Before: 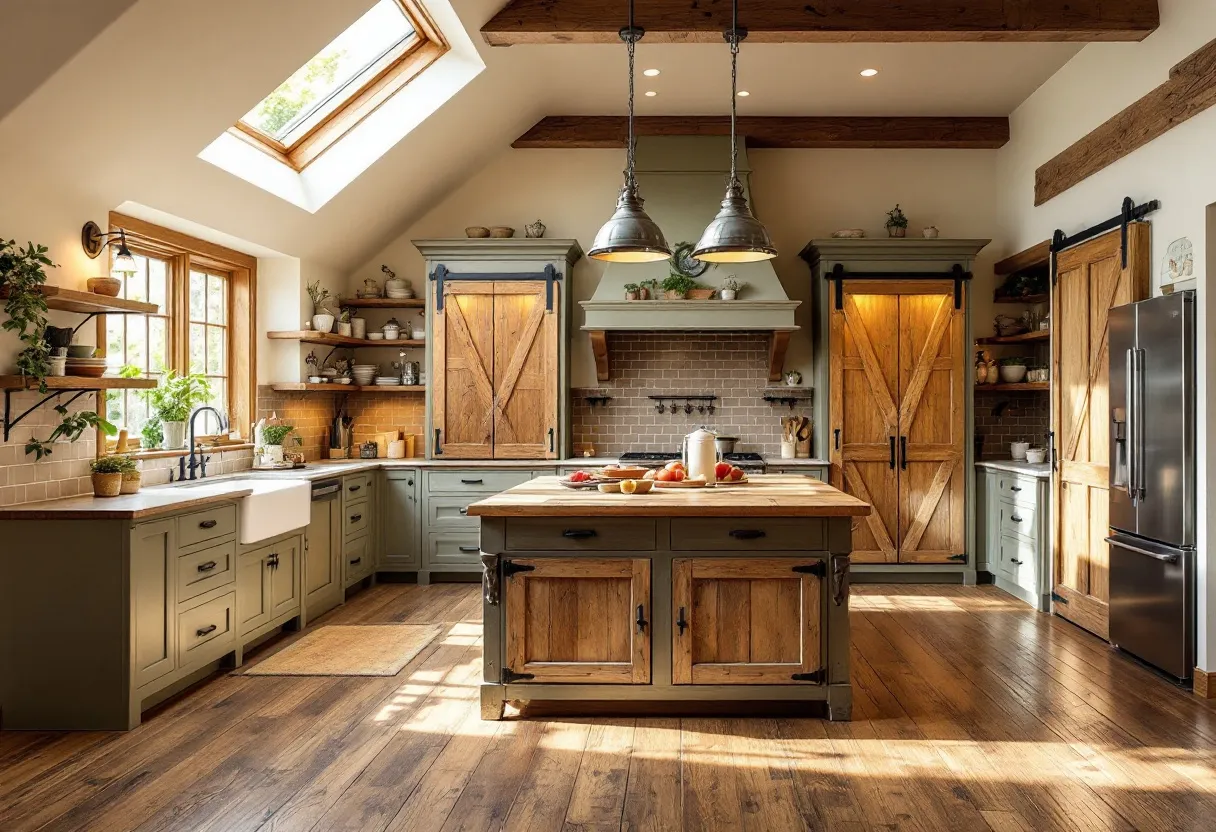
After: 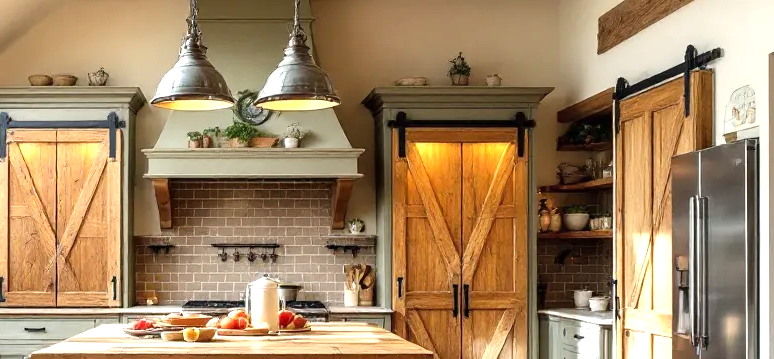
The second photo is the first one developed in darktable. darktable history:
exposure: exposure 0.636 EV, compensate highlight preservation false
crop: left 36.005%, top 18.293%, right 0.31%, bottom 38.444%
